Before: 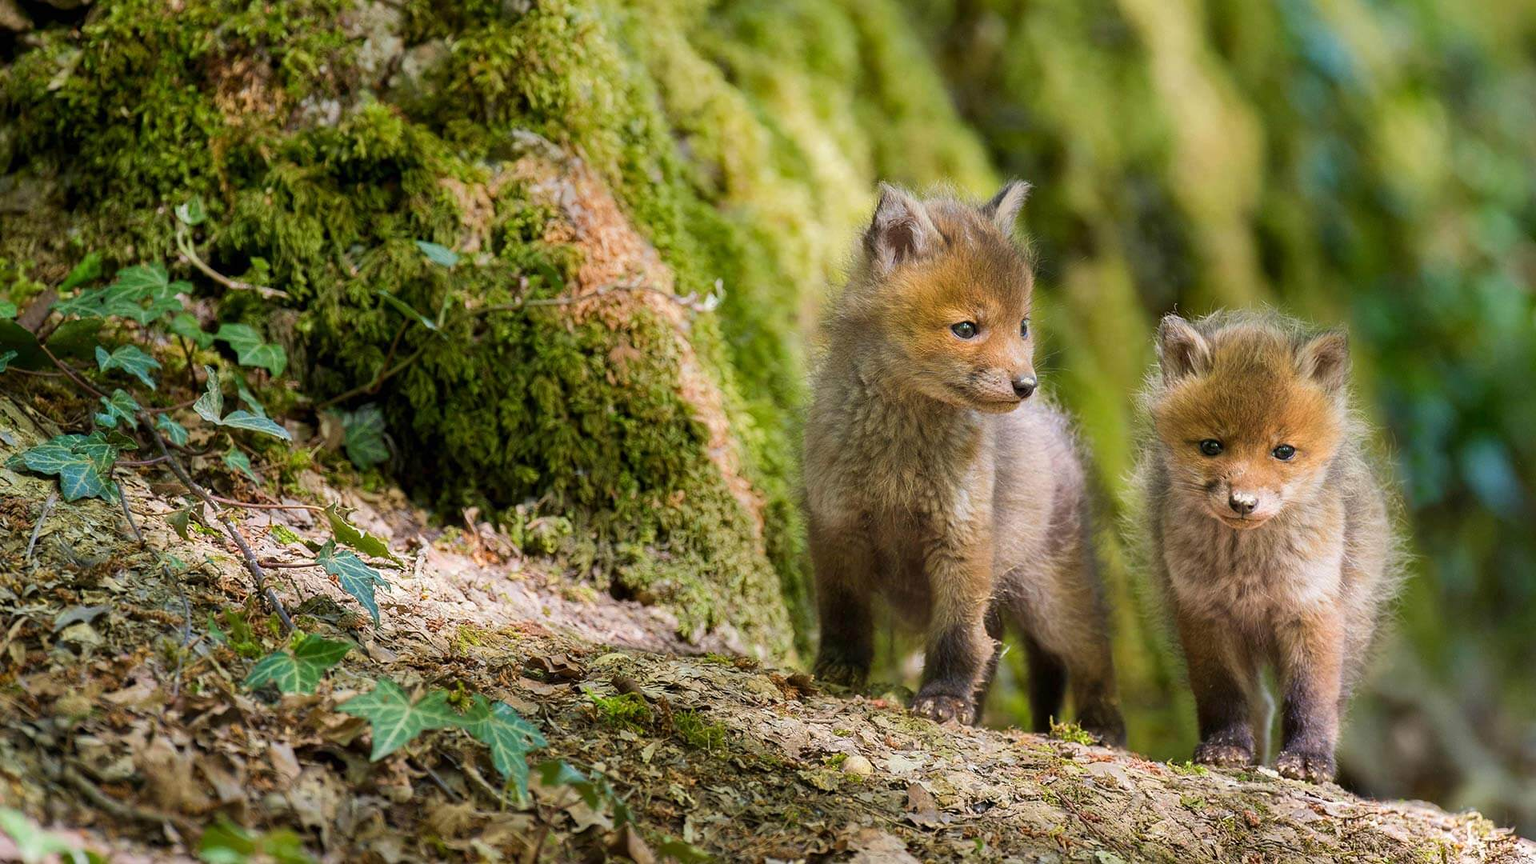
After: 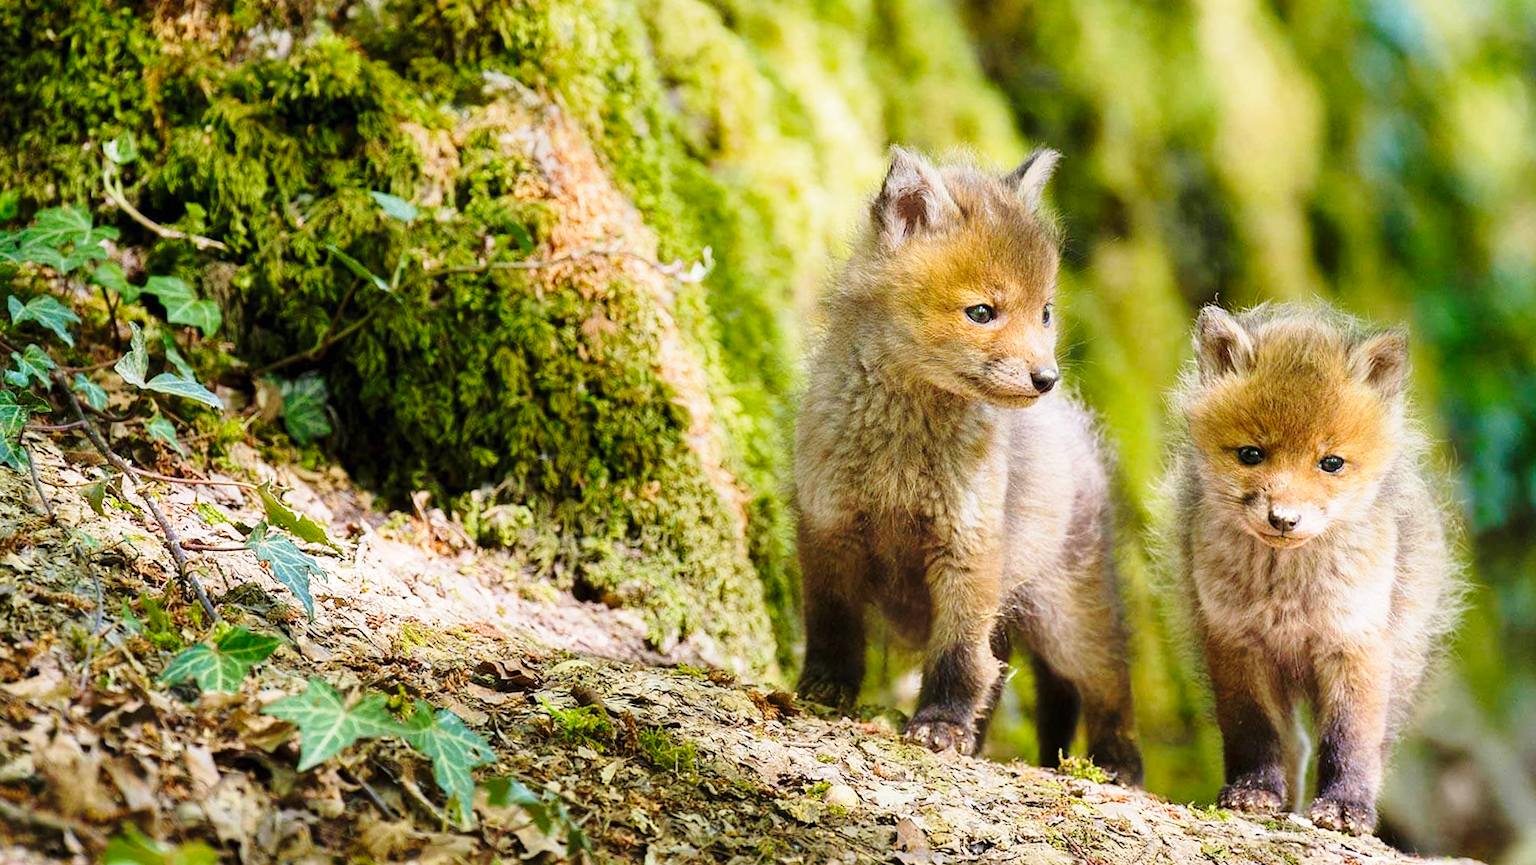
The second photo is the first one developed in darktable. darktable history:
base curve: curves: ch0 [(0, 0) (0.028, 0.03) (0.121, 0.232) (0.46, 0.748) (0.859, 0.968) (1, 1)], preserve colors none
crop and rotate: angle -2.16°, left 3.113%, top 3.767%, right 1.503%, bottom 0.62%
